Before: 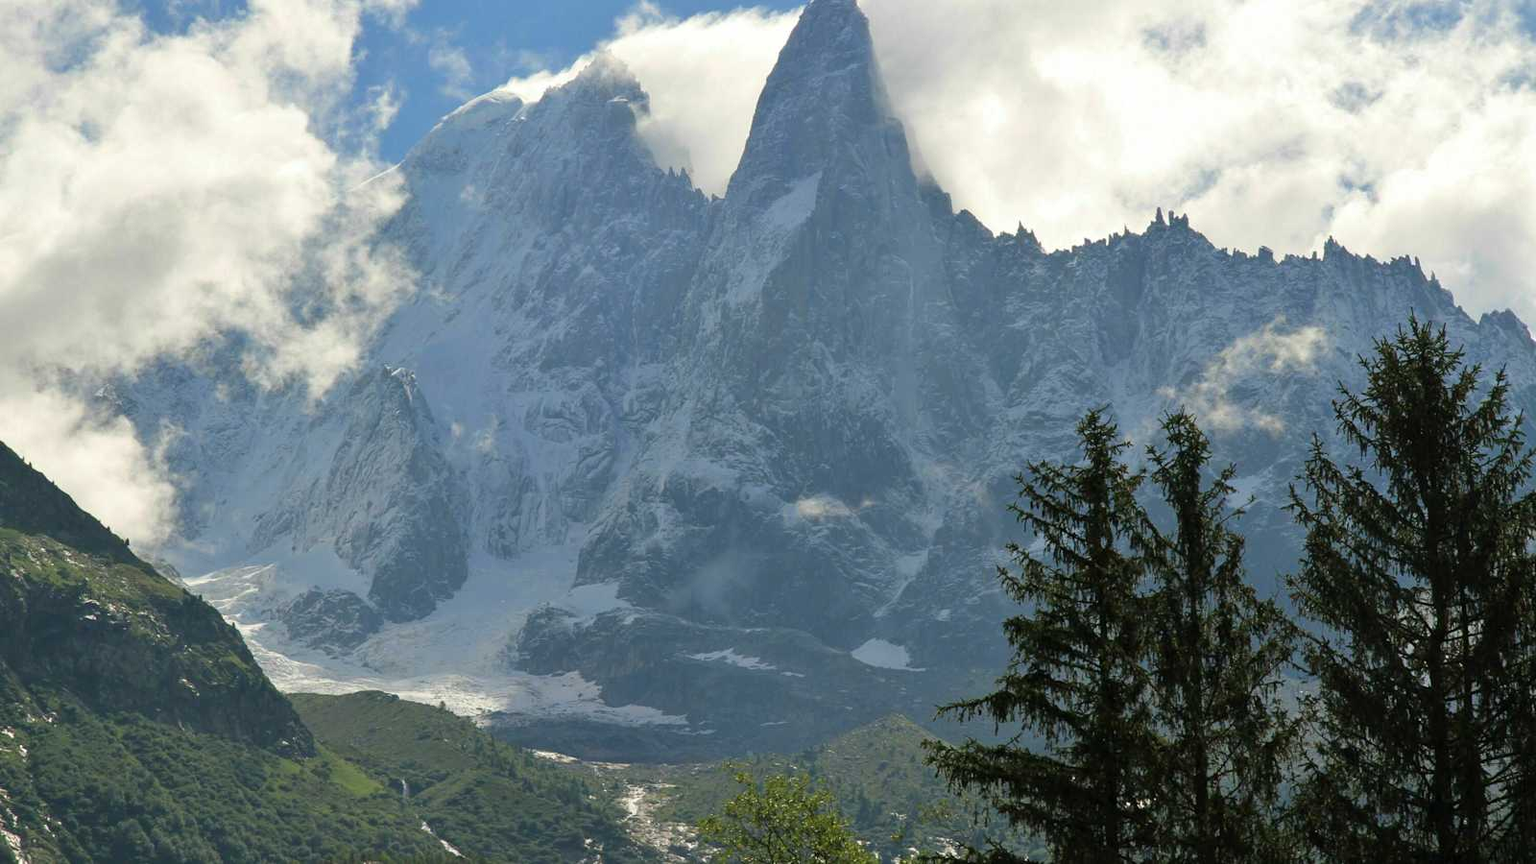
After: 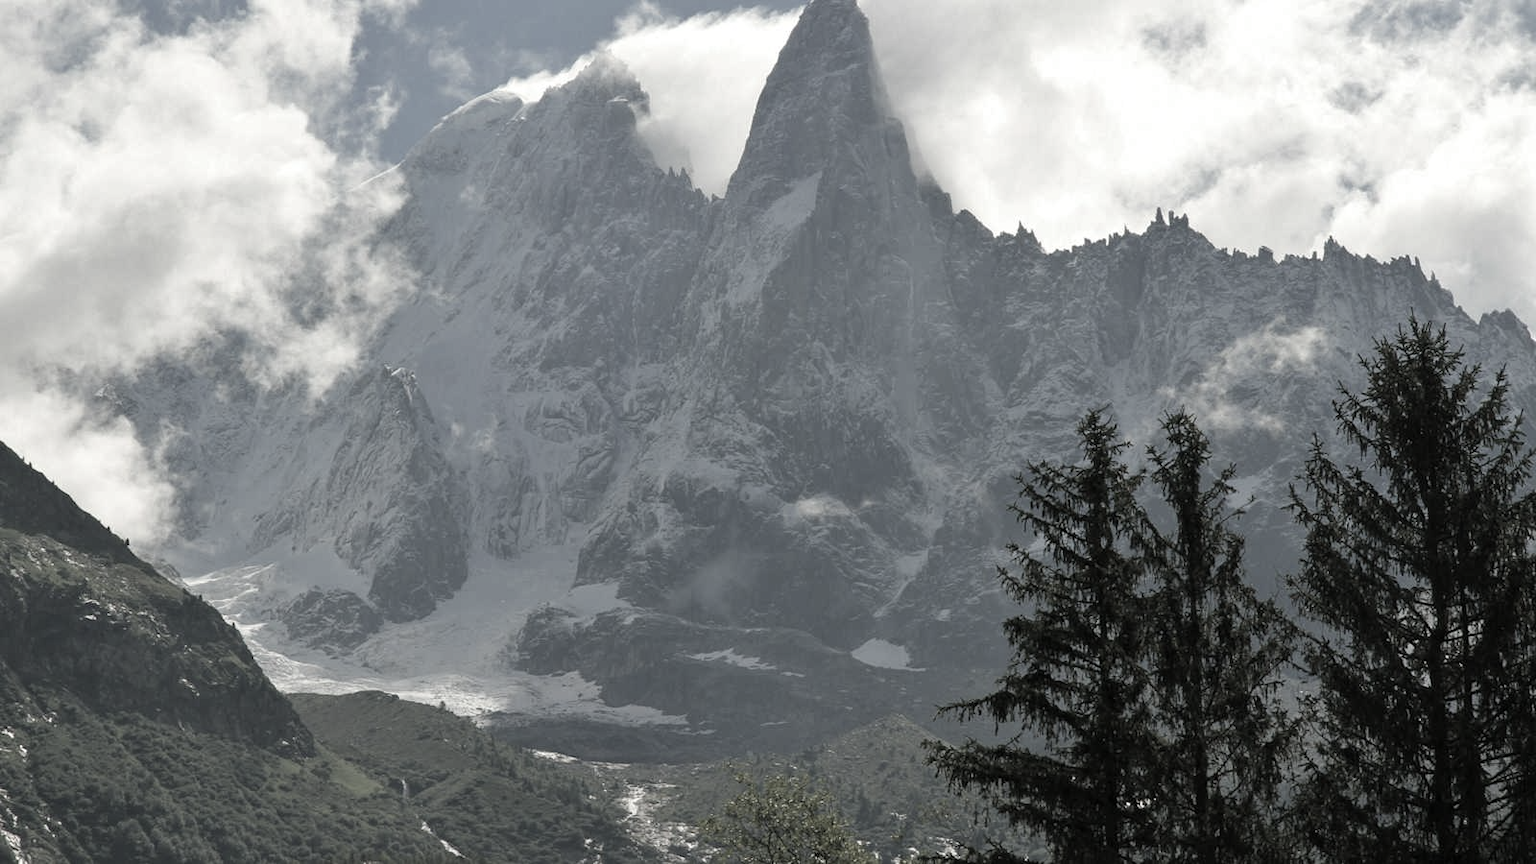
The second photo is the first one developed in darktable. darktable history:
color correction: highlights b* -0.025, saturation 0.262
tone equalizer: edges refinement/feathering 500, mask exposure compensation -1.57 EV, preserve details no
